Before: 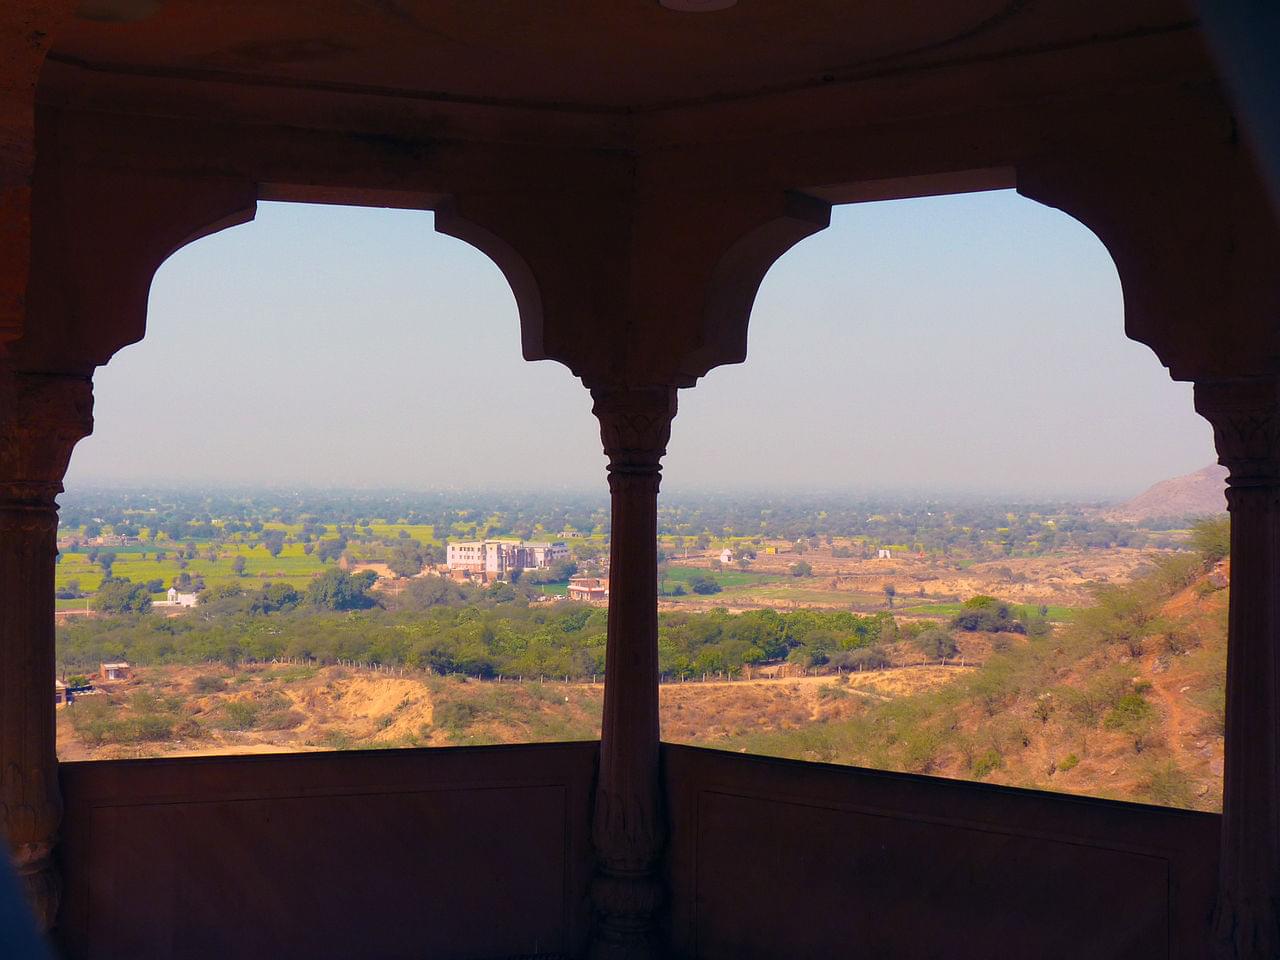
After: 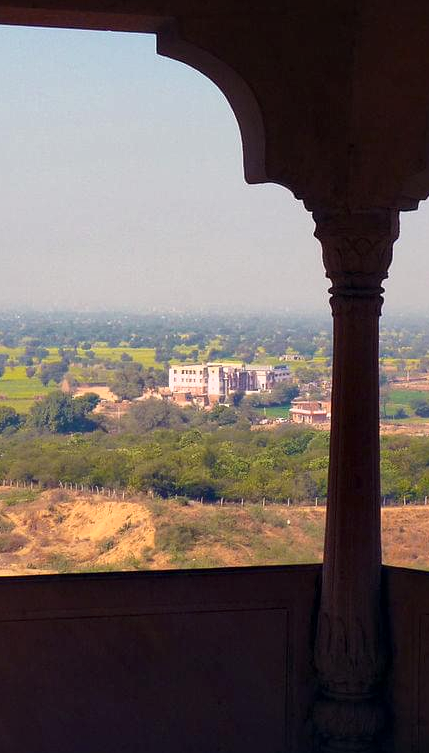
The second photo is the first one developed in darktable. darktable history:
crop and rotate: left 21.77%, top 18.528%, right 44.676%, bottom 2.997%
local contrast: mode bilateral grid, contrast 20, coarseness 50, detail 159%, midtone range 0.2
